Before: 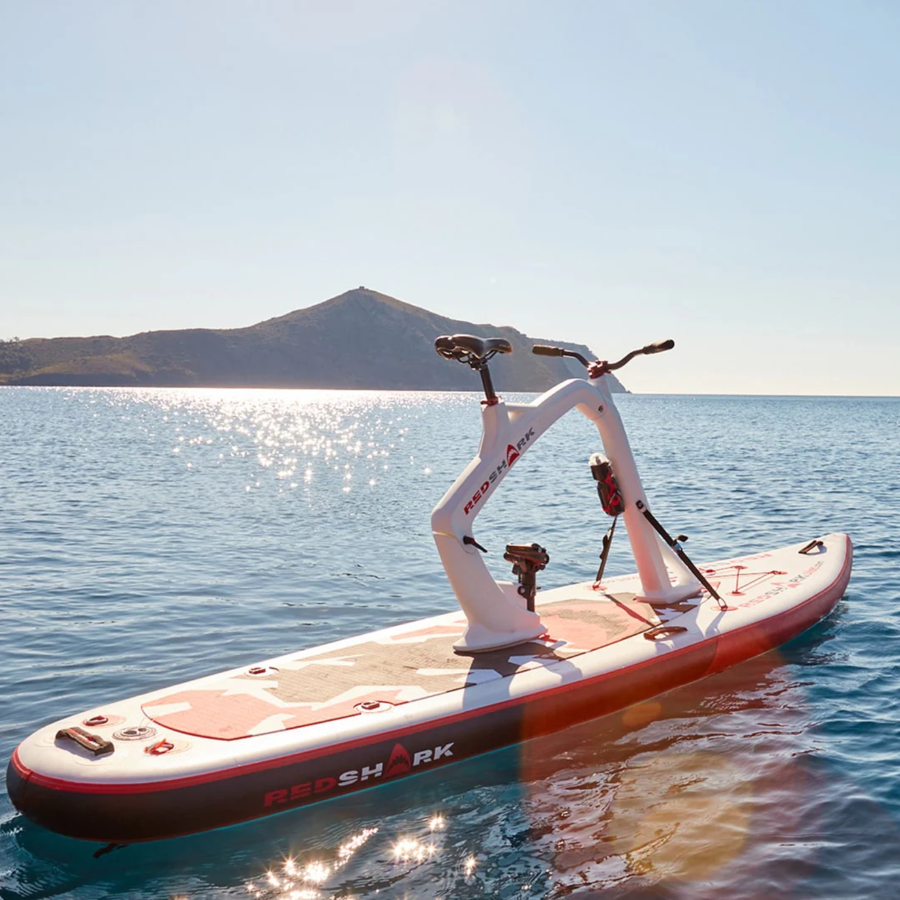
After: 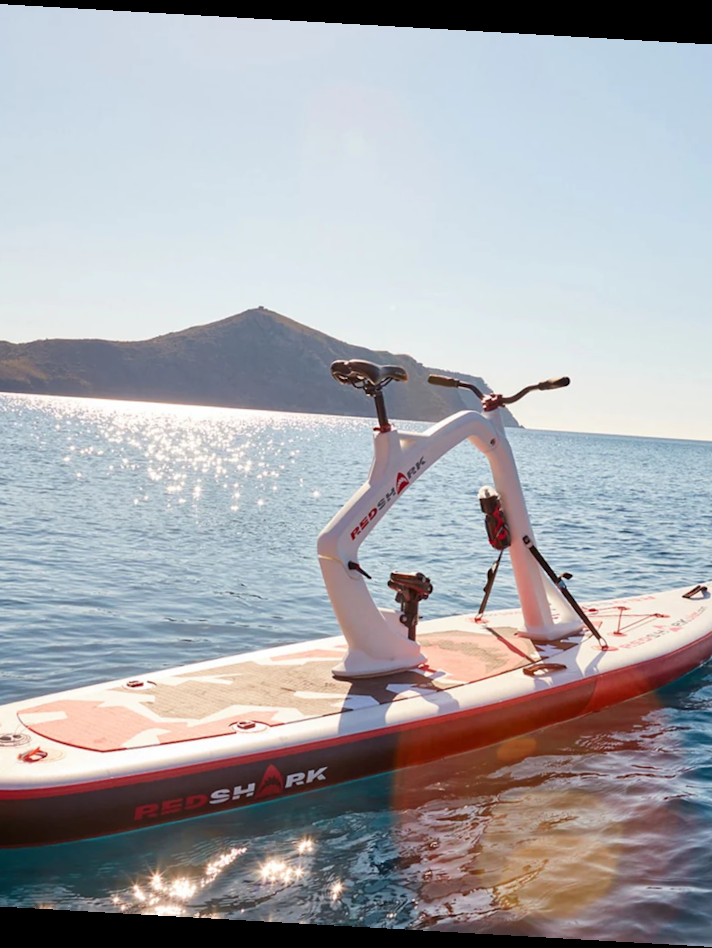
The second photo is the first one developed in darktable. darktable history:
crop and rotate: angle -3.25°, left 14.196%, top 0.02%, right 10.81%, bottom 0.062%
